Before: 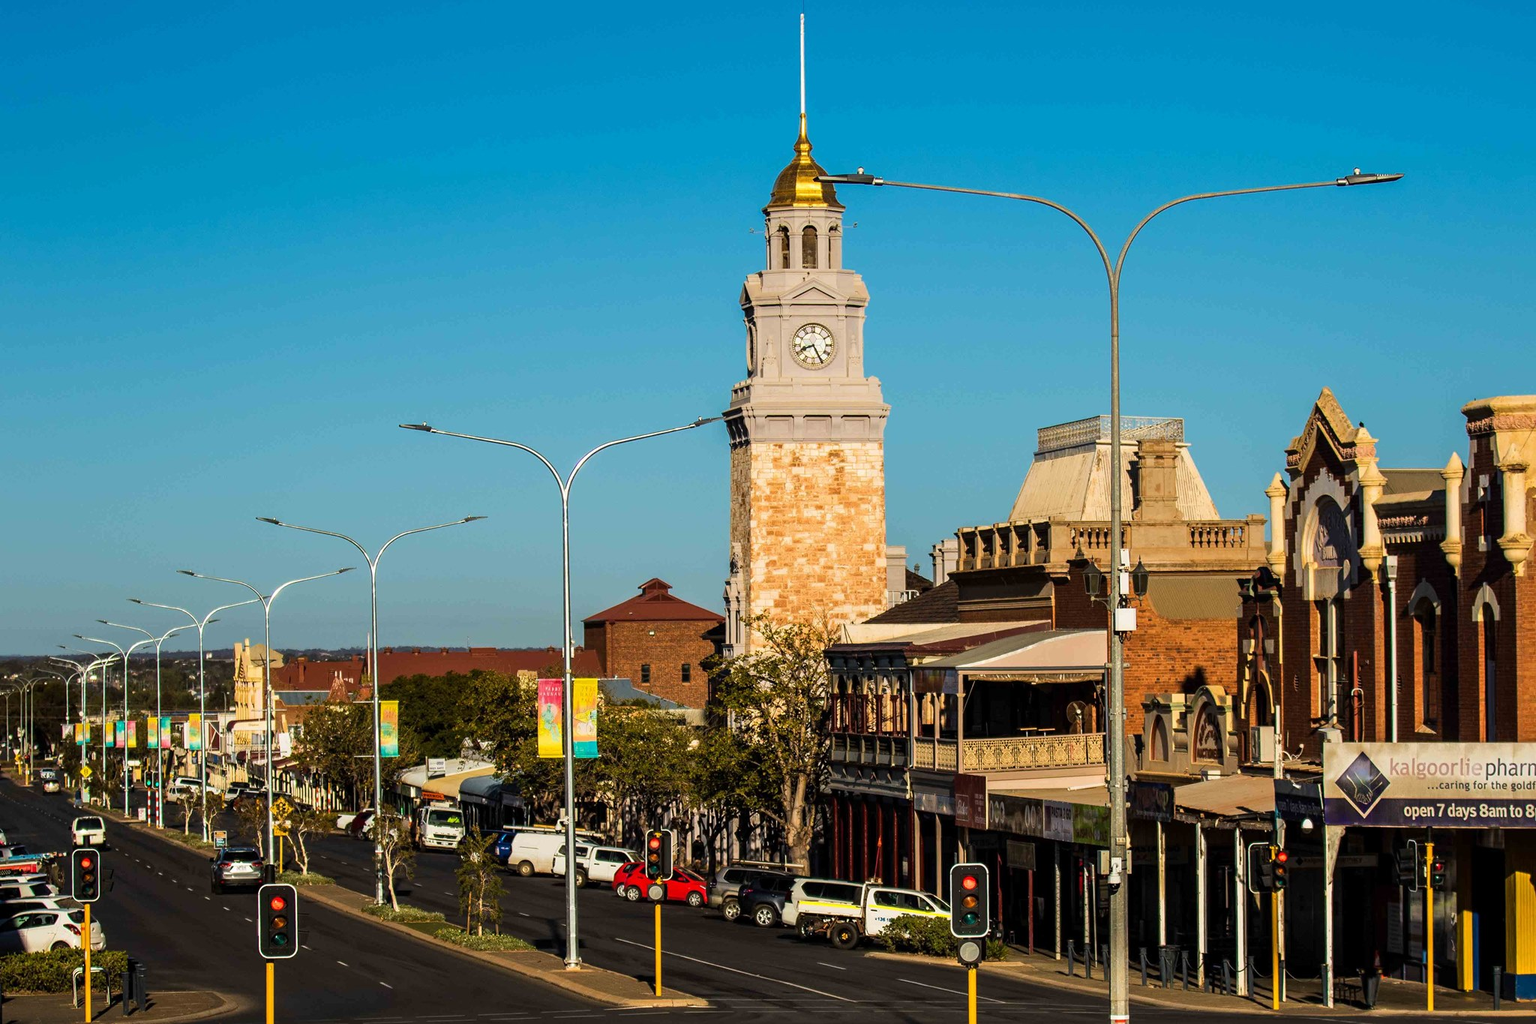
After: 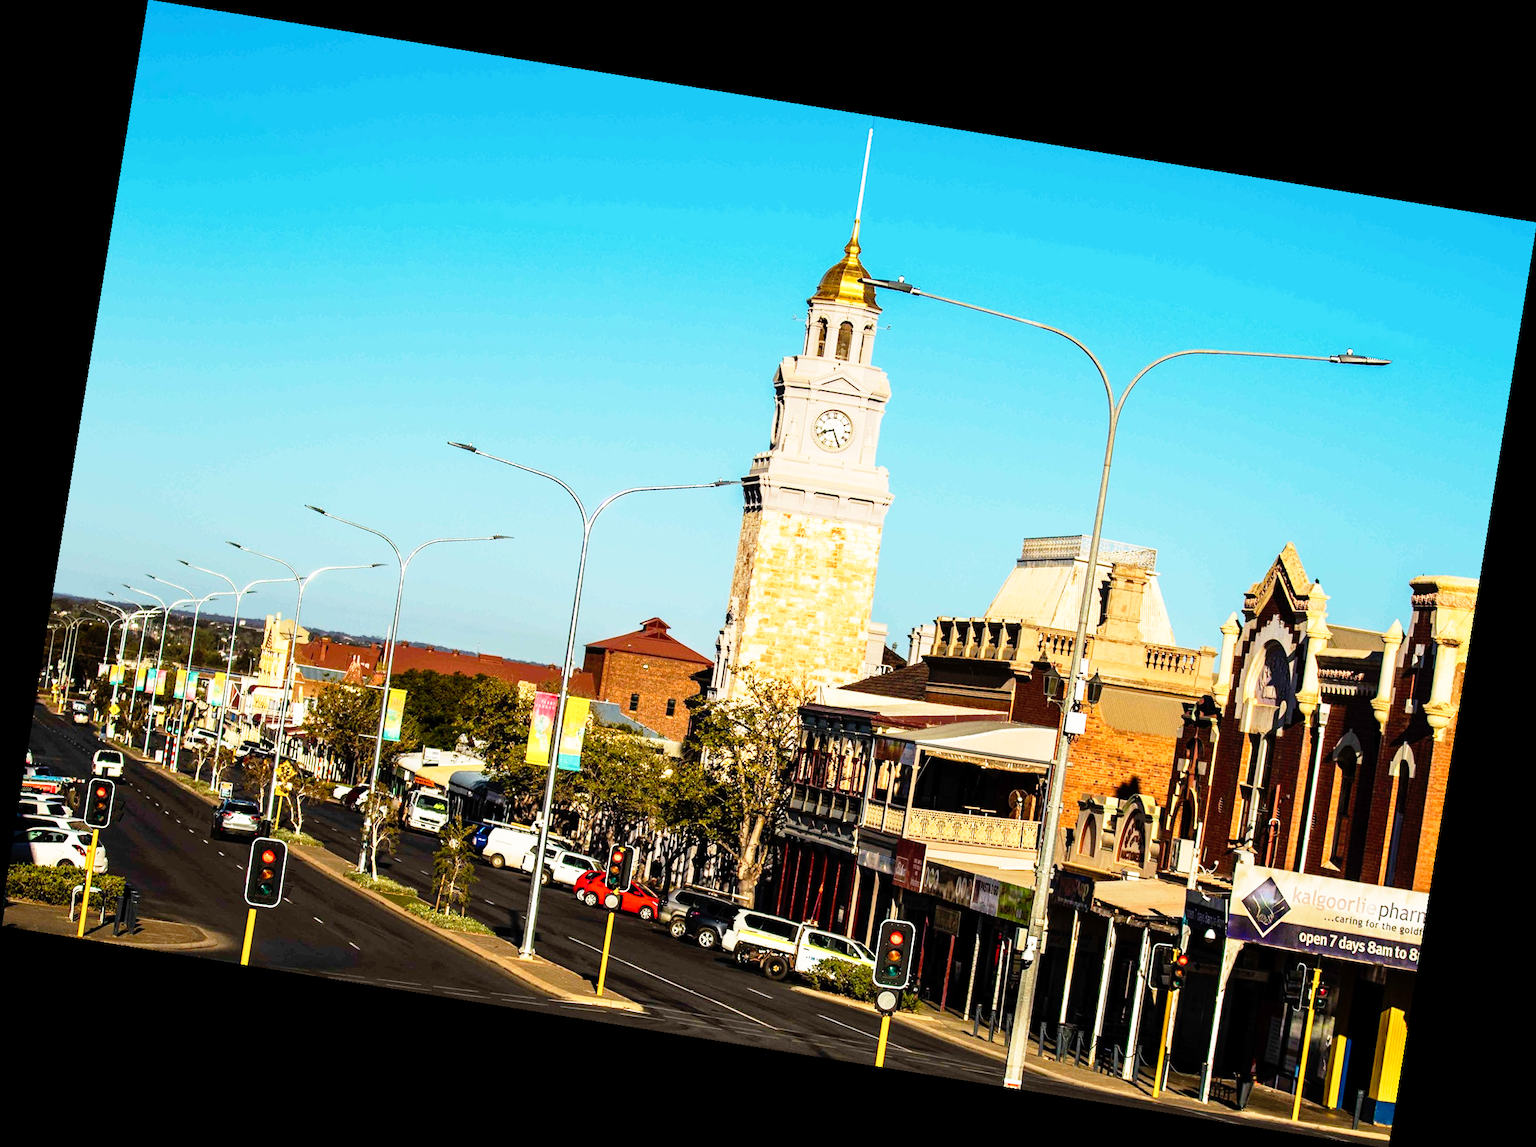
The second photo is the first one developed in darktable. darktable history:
rotate and perspective: rotation 9.12°, automatic cropping off
base curve: curves: ch0 [(0, 0) (0.012, 0.01) (0.073, 0.168) (0.31, 0.711) (0.645, 0.957) (1, 1)], preserve colors none
